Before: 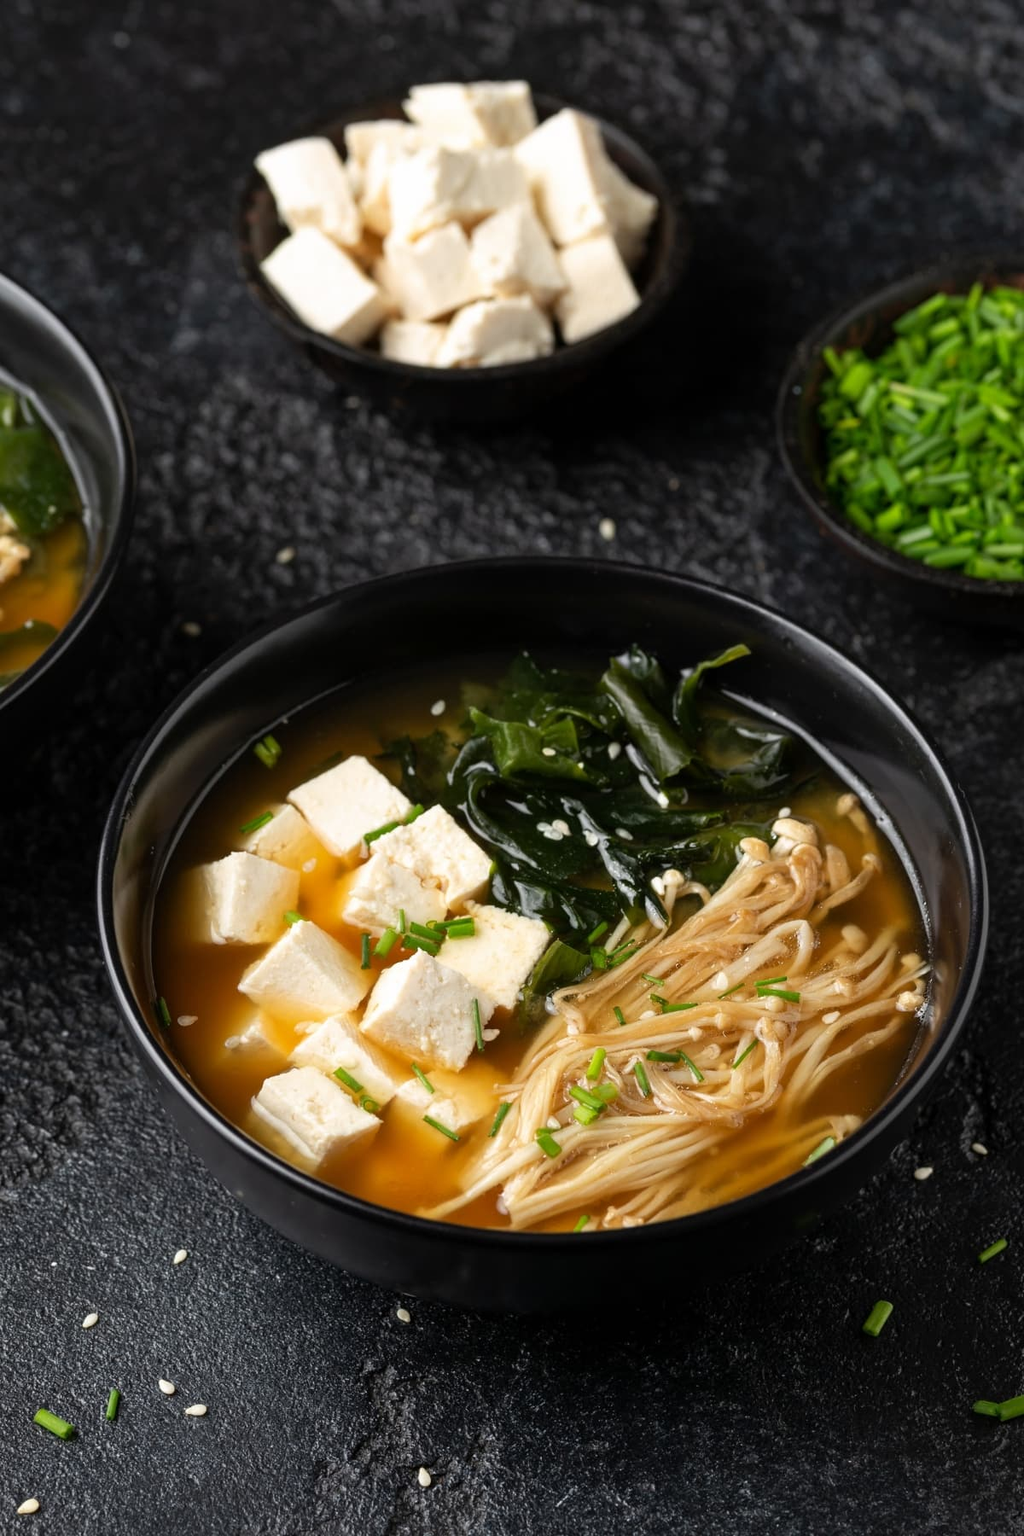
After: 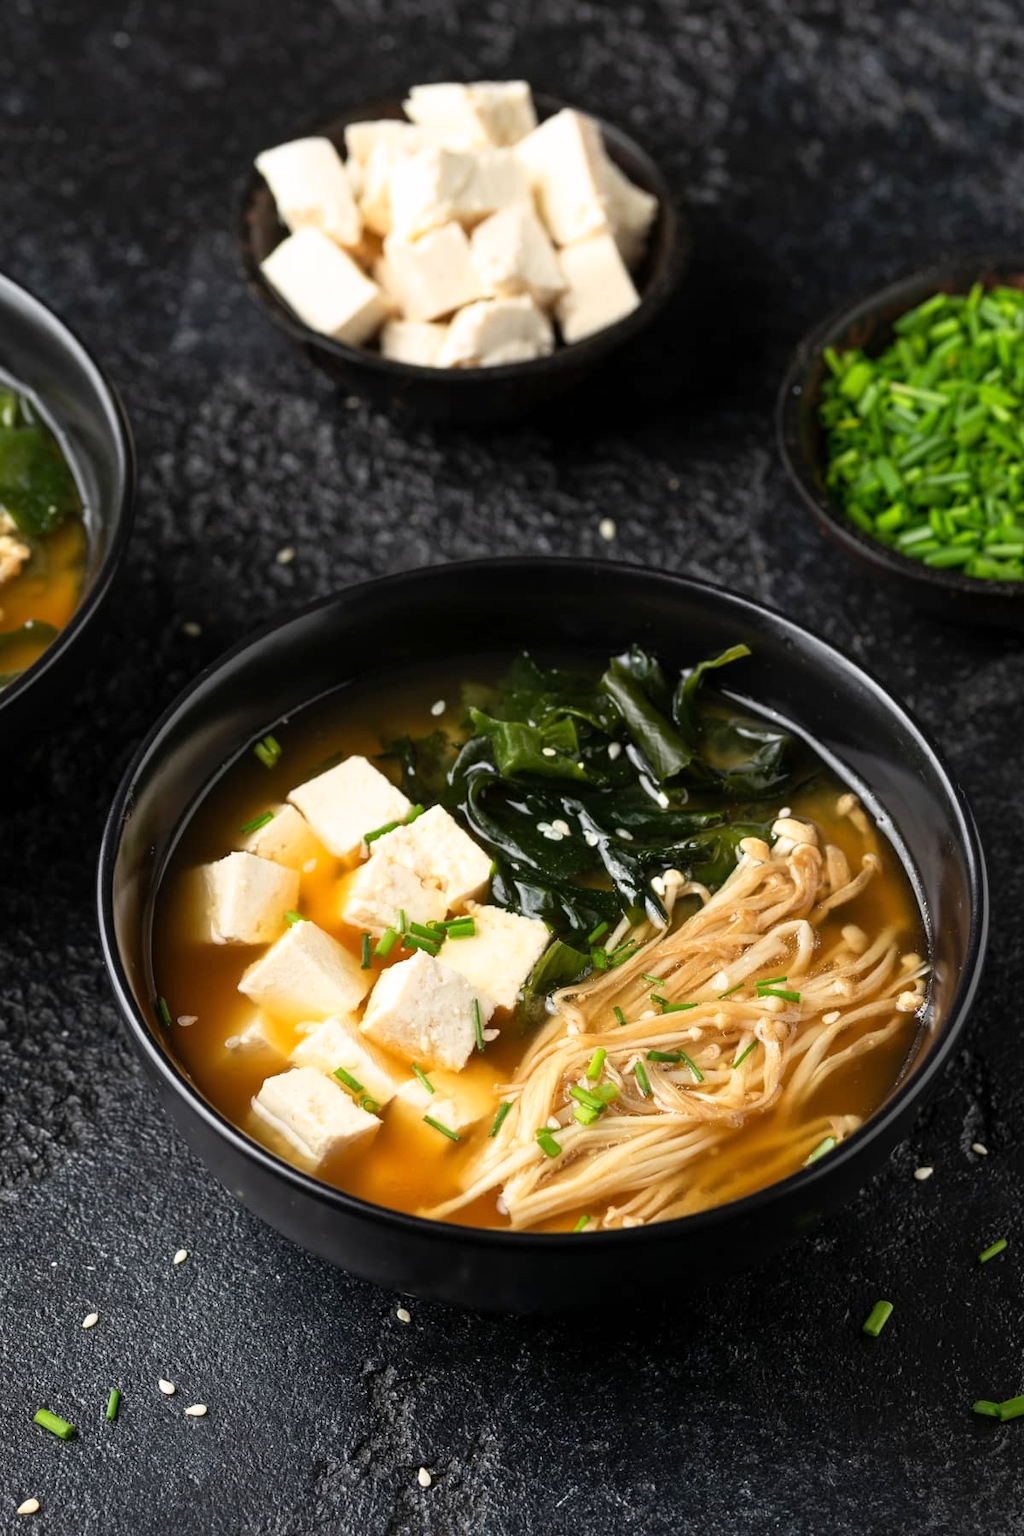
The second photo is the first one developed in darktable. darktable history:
white balance: emerald 1
base curve: curves: ch0 [(0, 0) (0.666, 0.806) (1, 1)]
